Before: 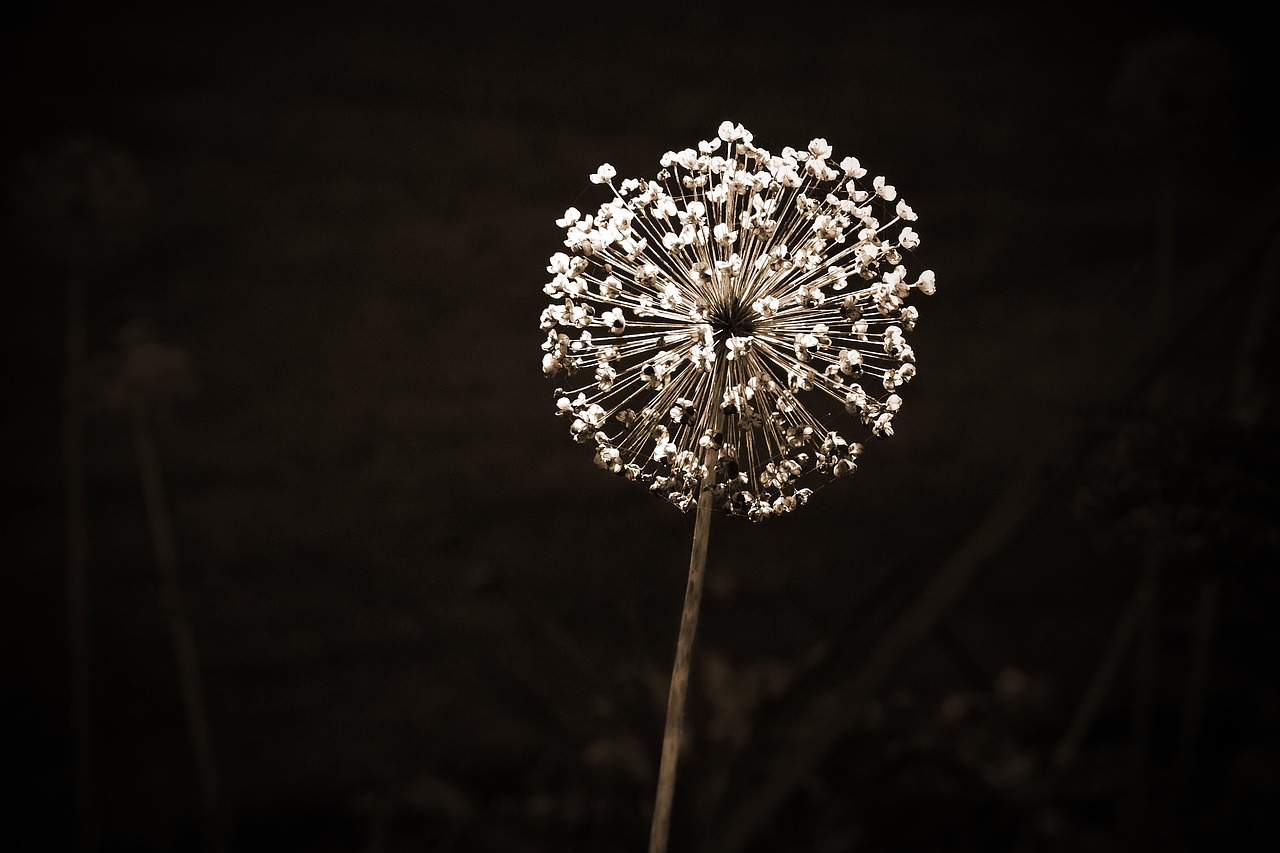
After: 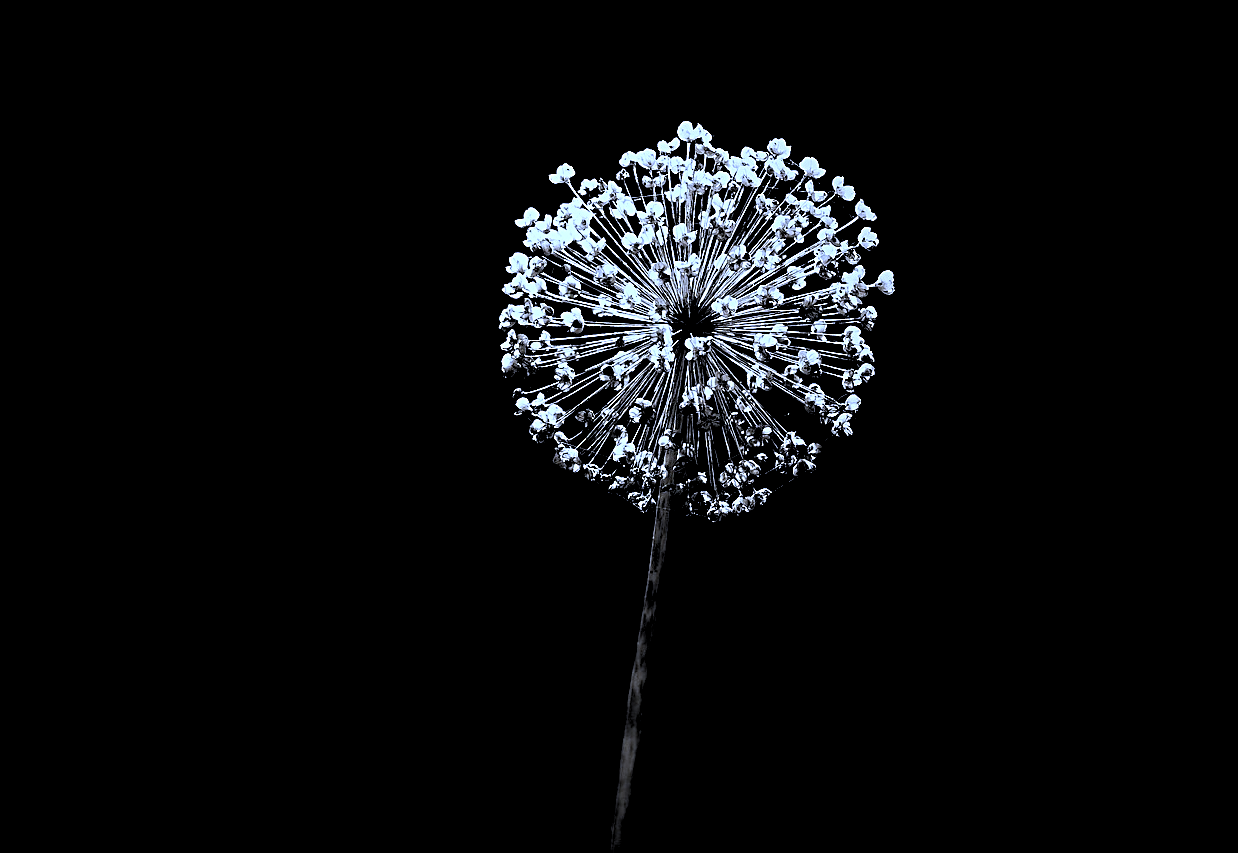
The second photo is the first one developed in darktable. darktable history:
color balance rgb: perceptual saturation grading › global saturation 25%, global vibrance 20%
white balance: red 0.766, blue 1.537
contrast brightness saturation: contrast 0.1, saturation -0.36
sharpen: on, module defaults
crop and rotate: left 3.238%
rgb levels: levels [[0.034, 0.472, 0.904], [0, 0.5, 1], [0, 0.5, 1]]
